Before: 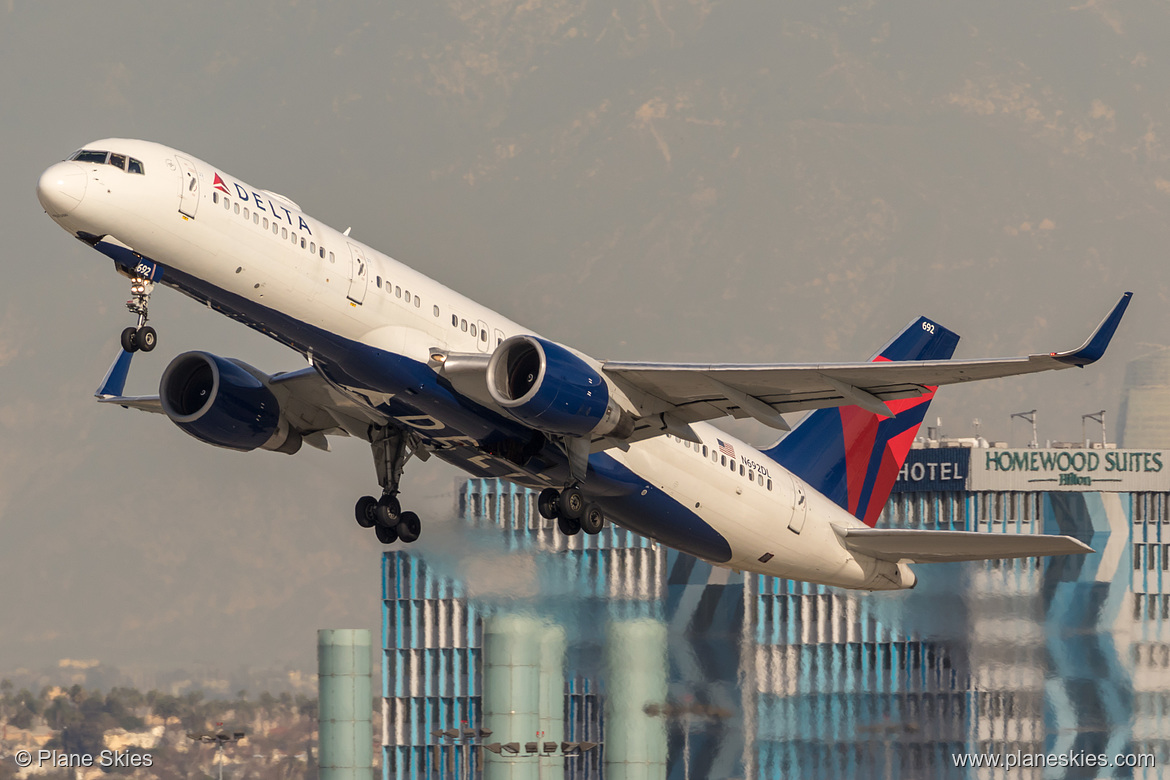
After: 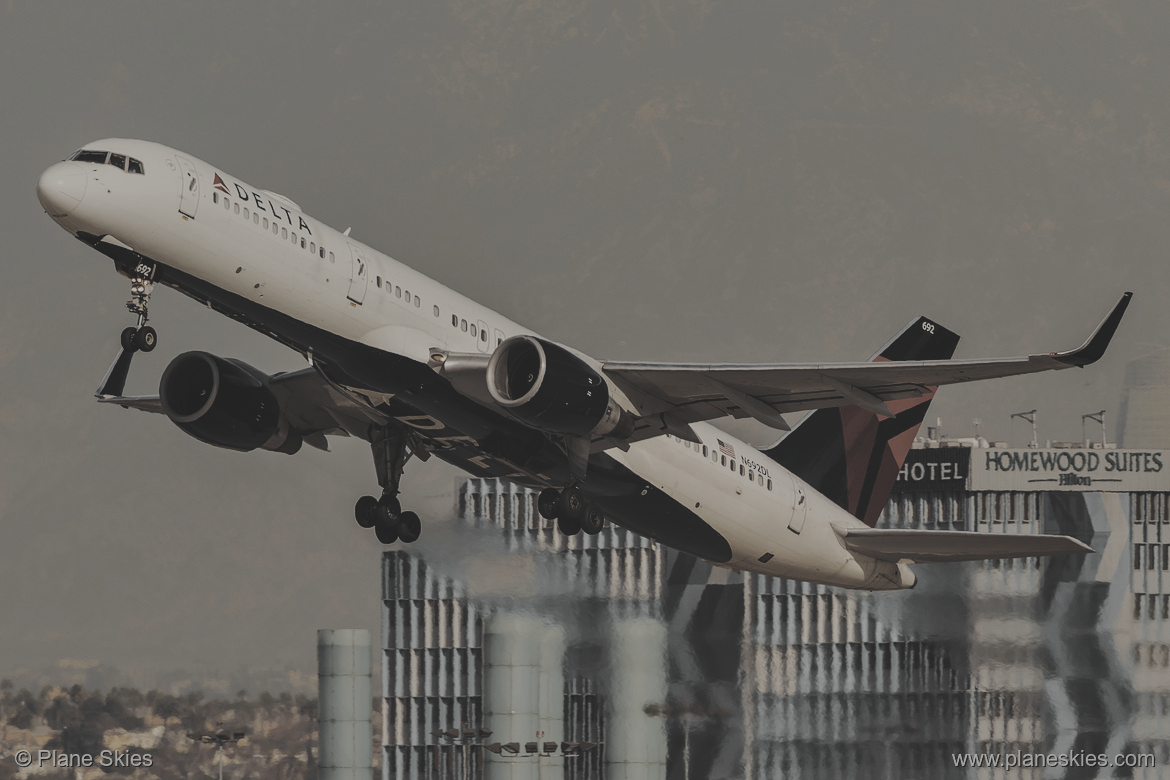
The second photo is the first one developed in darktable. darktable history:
color zones: curves: ch0 [(0, 0.613) (0.01, 0.613) (0.245, 0.448) (0.498, 0.529) (0.642, 0.665) (0.879, 0.777) (0.99, 0.613)]; ch1 [(0, 0.035) (0.121, 0.189) (0.259, 0.197) (0.415, 0.061) (0.589, 0.022) (0.732, 0.022) (0.857, 0.026) (0.991, 0.053)]
exposure: exposure -0.156 EV, compensate highlight preservation false
contrast brightness saturation: contrast -0.252, saturation -0.437
base curve: curves: ch0 [(0, 0) (0.04, 0.03) (0.133, 0.232) (0.448, 0.748) (0.843, 0.968) (1, 1)], preserve colors none
tone equalizer: edges refinement/feathering 500, mask exposure compensation -1.57 EV, preserve details no
color balance rgb: highlights gain › luminance 5.919%, highlights gain › chroma 2.536%, highlights gain › hue 87.88°, linear chroma grading › global chroma 15.04%, perceptual saturation grading › global saturation 14.572%, perceptual brilliance grading › global brilliance -47.787%, saturation formula JzAzBz (2021)
shadows and highlights: shadows 52.14, highlights -28.55, soften with gaussian
